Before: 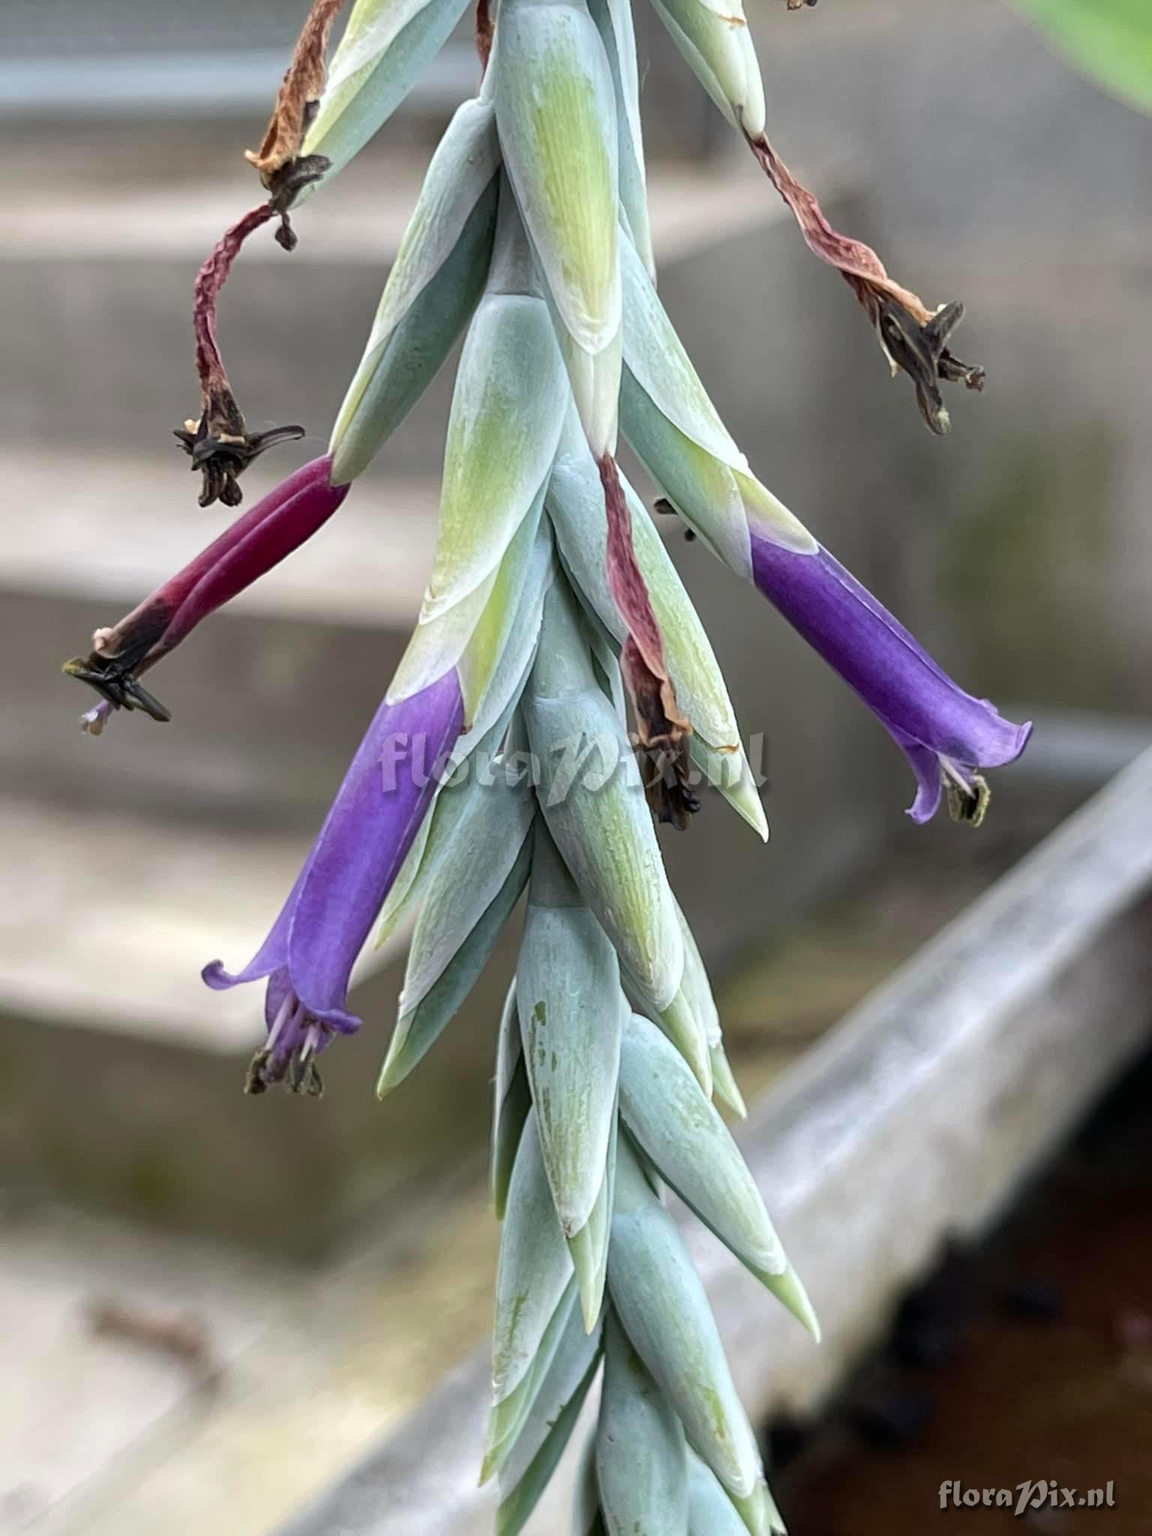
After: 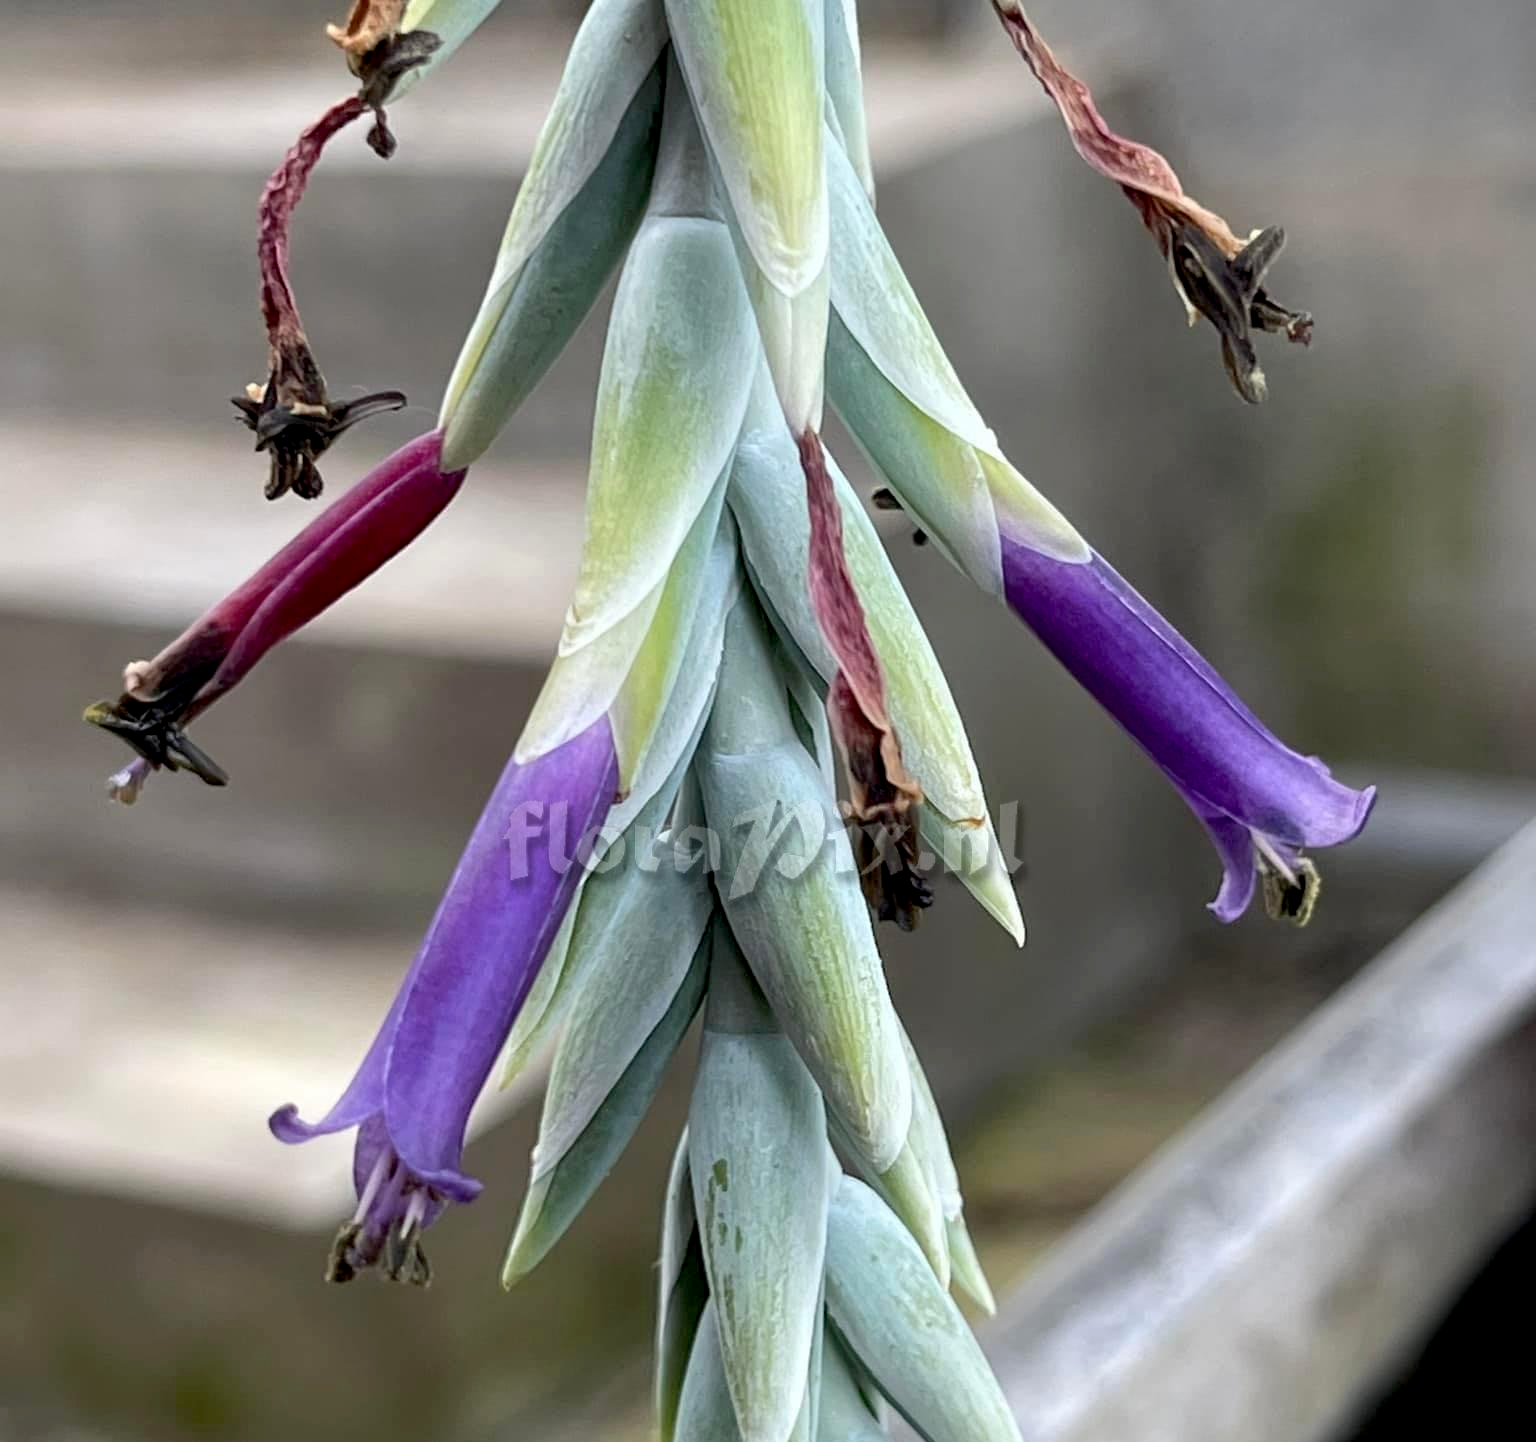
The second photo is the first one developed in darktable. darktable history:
exposure: black level correction 0.011, compensate highlight preservation false
crop and rotate: top 8.606%, bottom 20.951%
